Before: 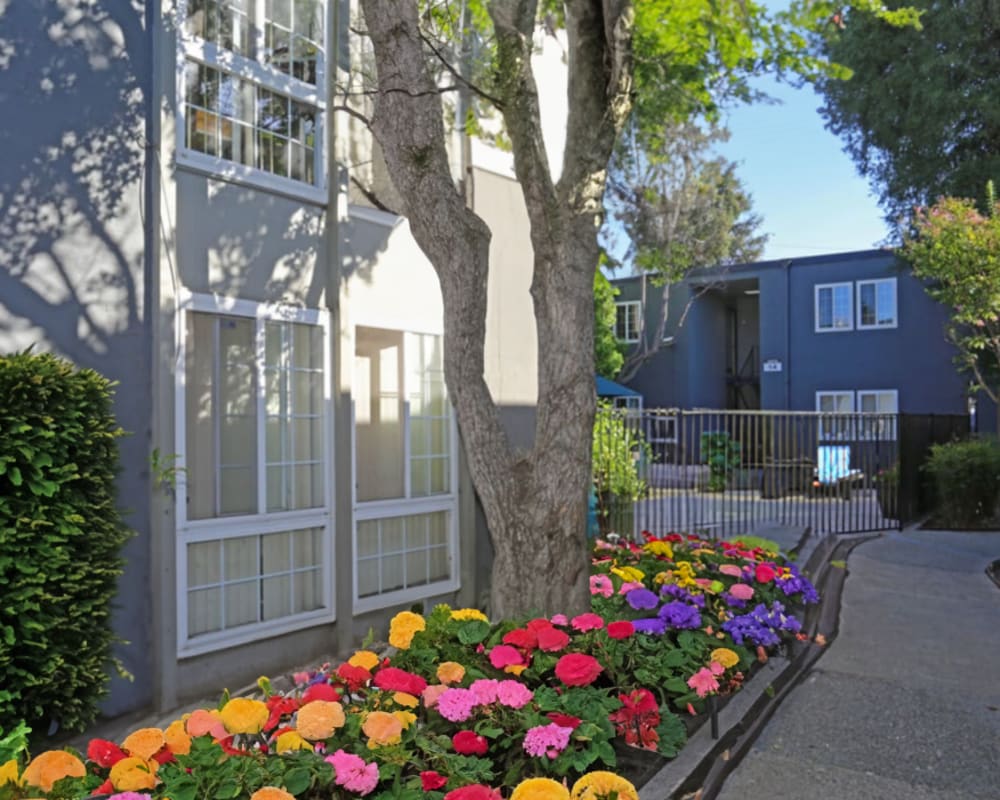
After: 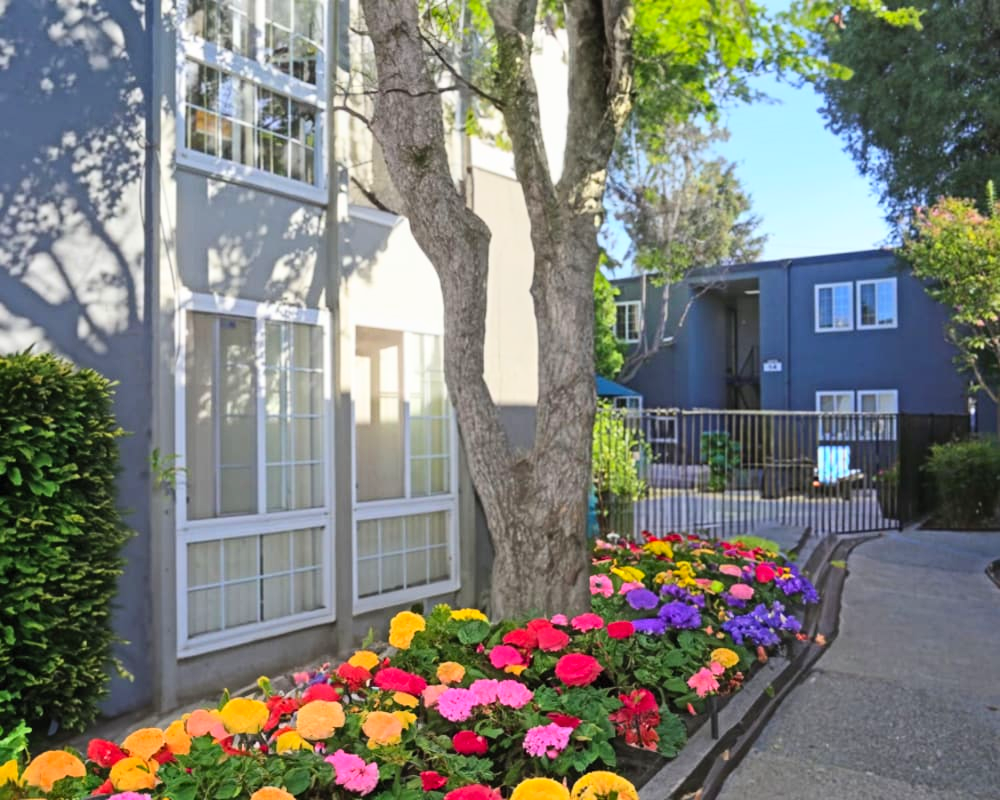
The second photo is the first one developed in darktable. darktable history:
contrast brightness saturation: contrast 0.203, brightness 0.165, saturation 0.217
